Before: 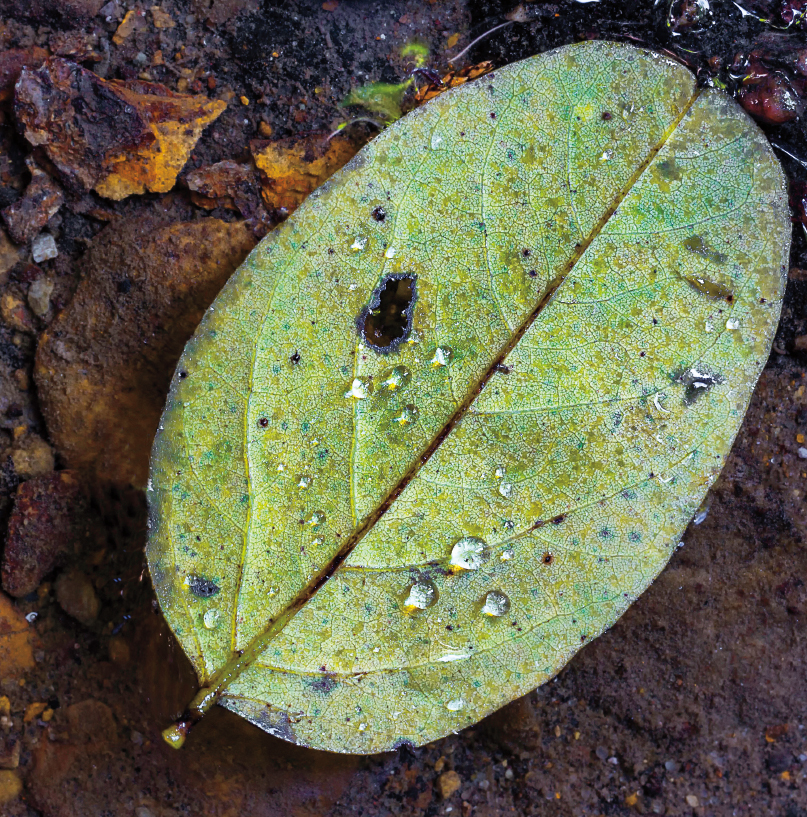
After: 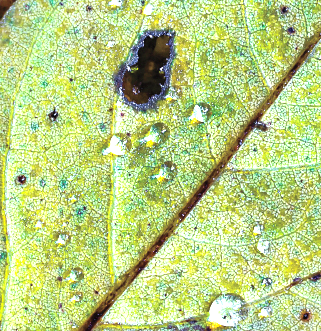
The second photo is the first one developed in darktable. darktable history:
crop: left 30.067%, top 29.782%, right 30.045%, bottom 29.688%
exposure: exposure 0.752 EV, compensate exposure bias true, compensate highlight preservation false
